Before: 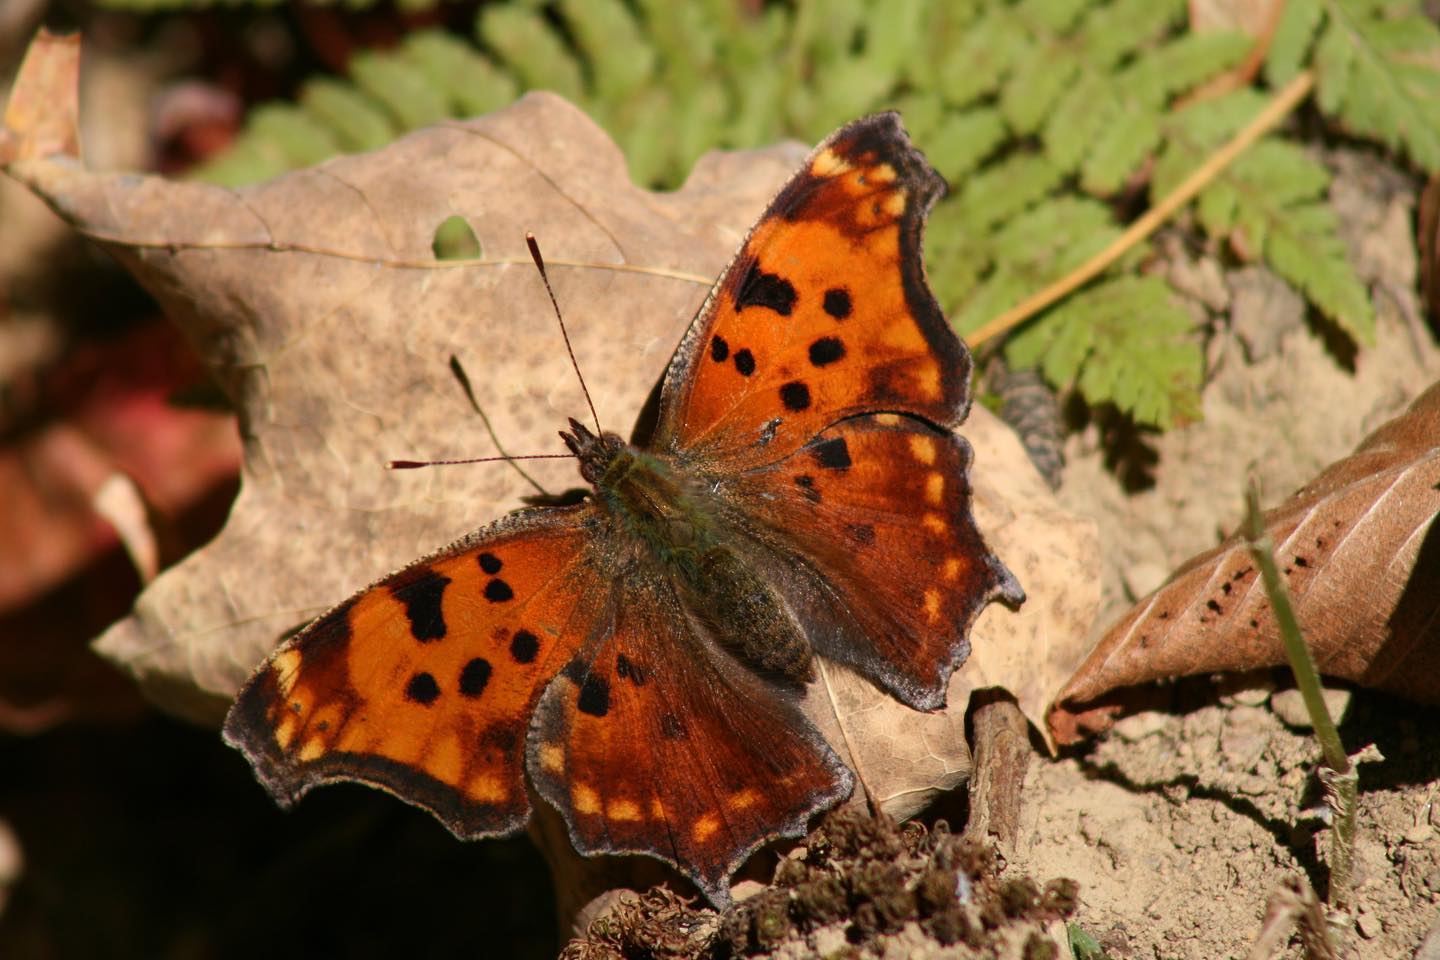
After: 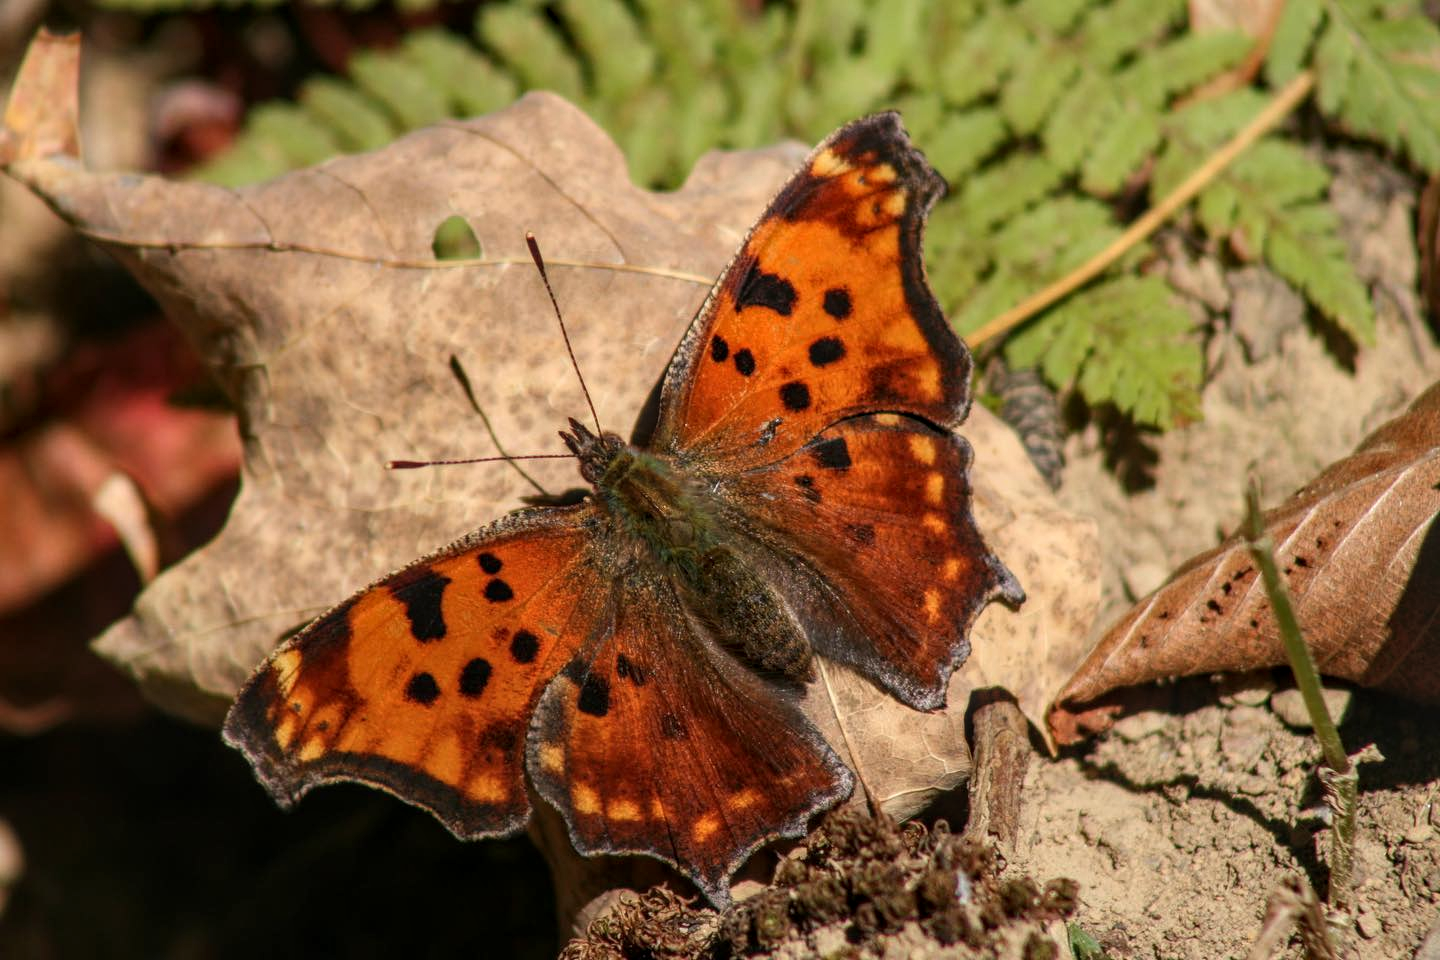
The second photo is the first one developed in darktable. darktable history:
tone equalizer: edges refinement/feathering 500, mask exposure compensation -1.57 EV, preserve details no
local contrast: highlights 1%, shadows 2%, detail 134%
